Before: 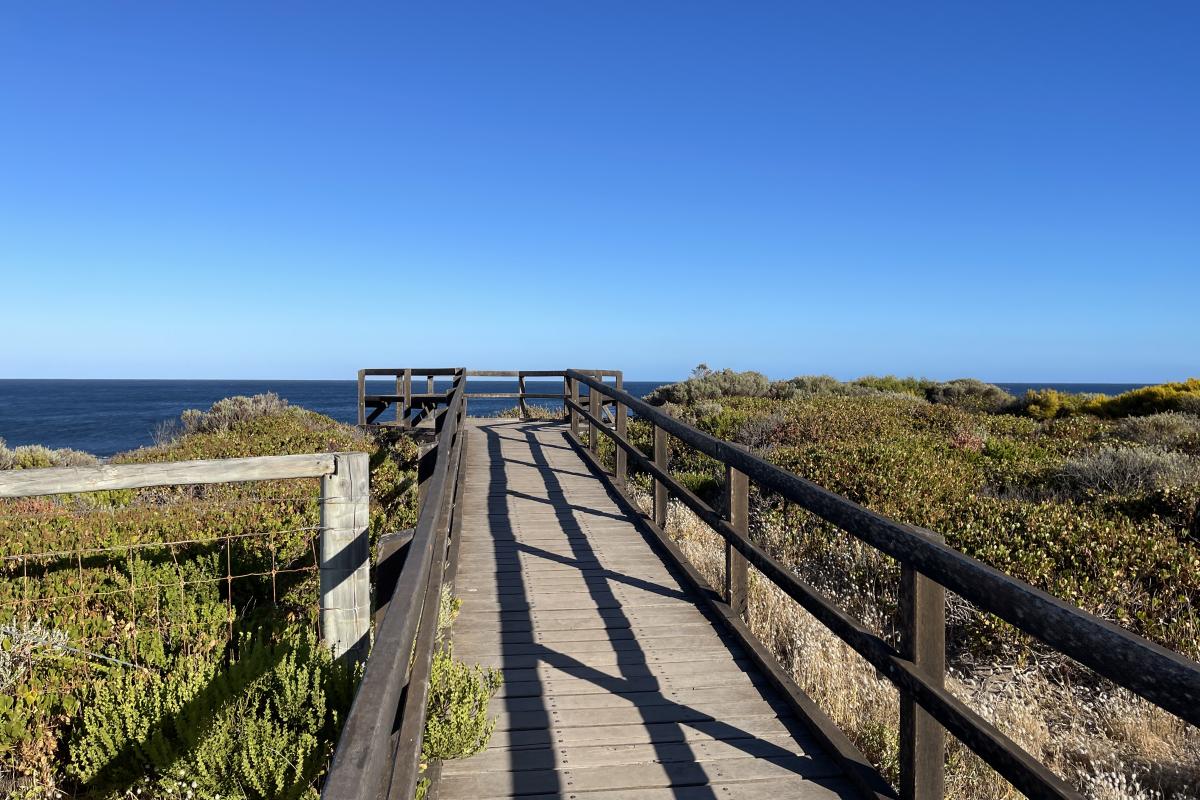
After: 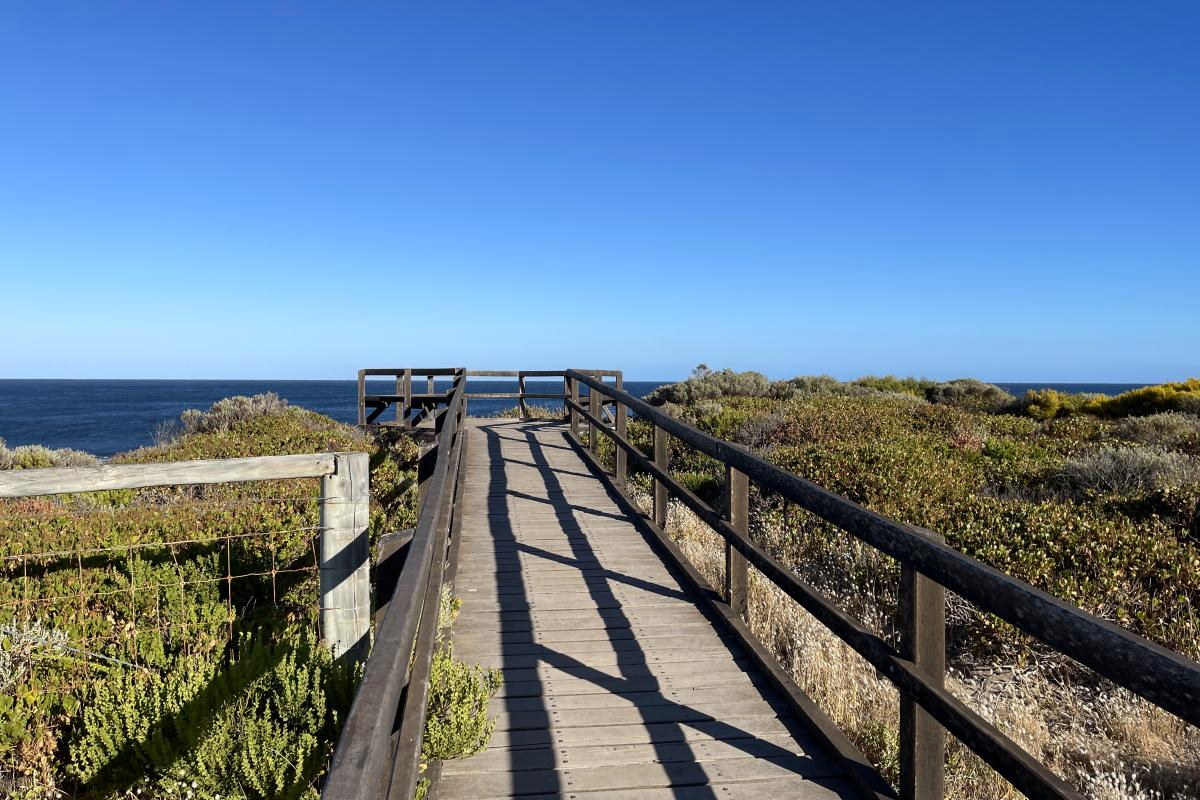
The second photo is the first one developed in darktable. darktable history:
contrast brightness saturation: contrast 0.08, saturation 0.02
